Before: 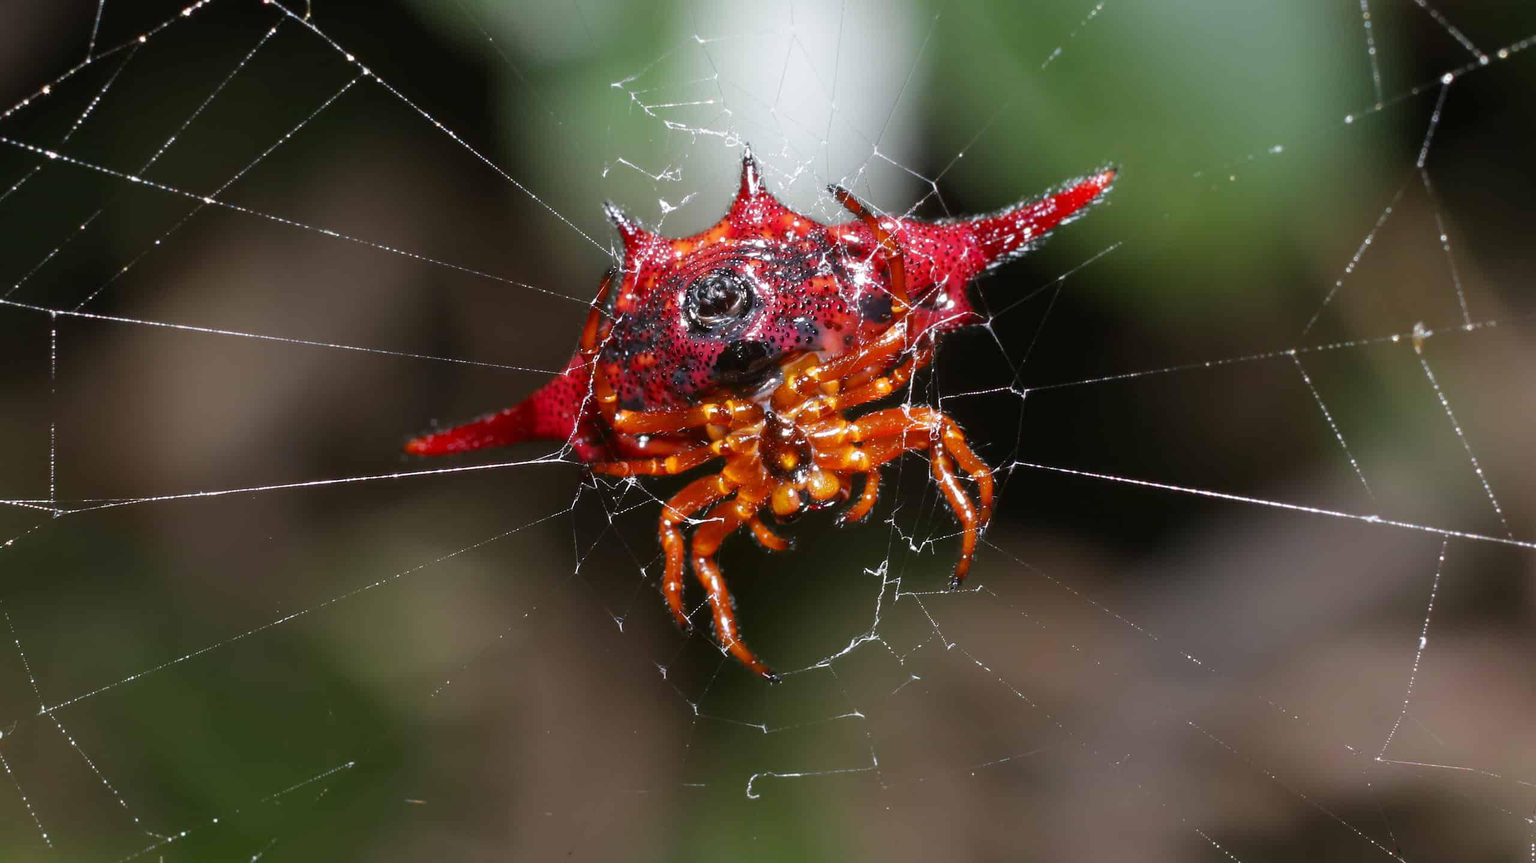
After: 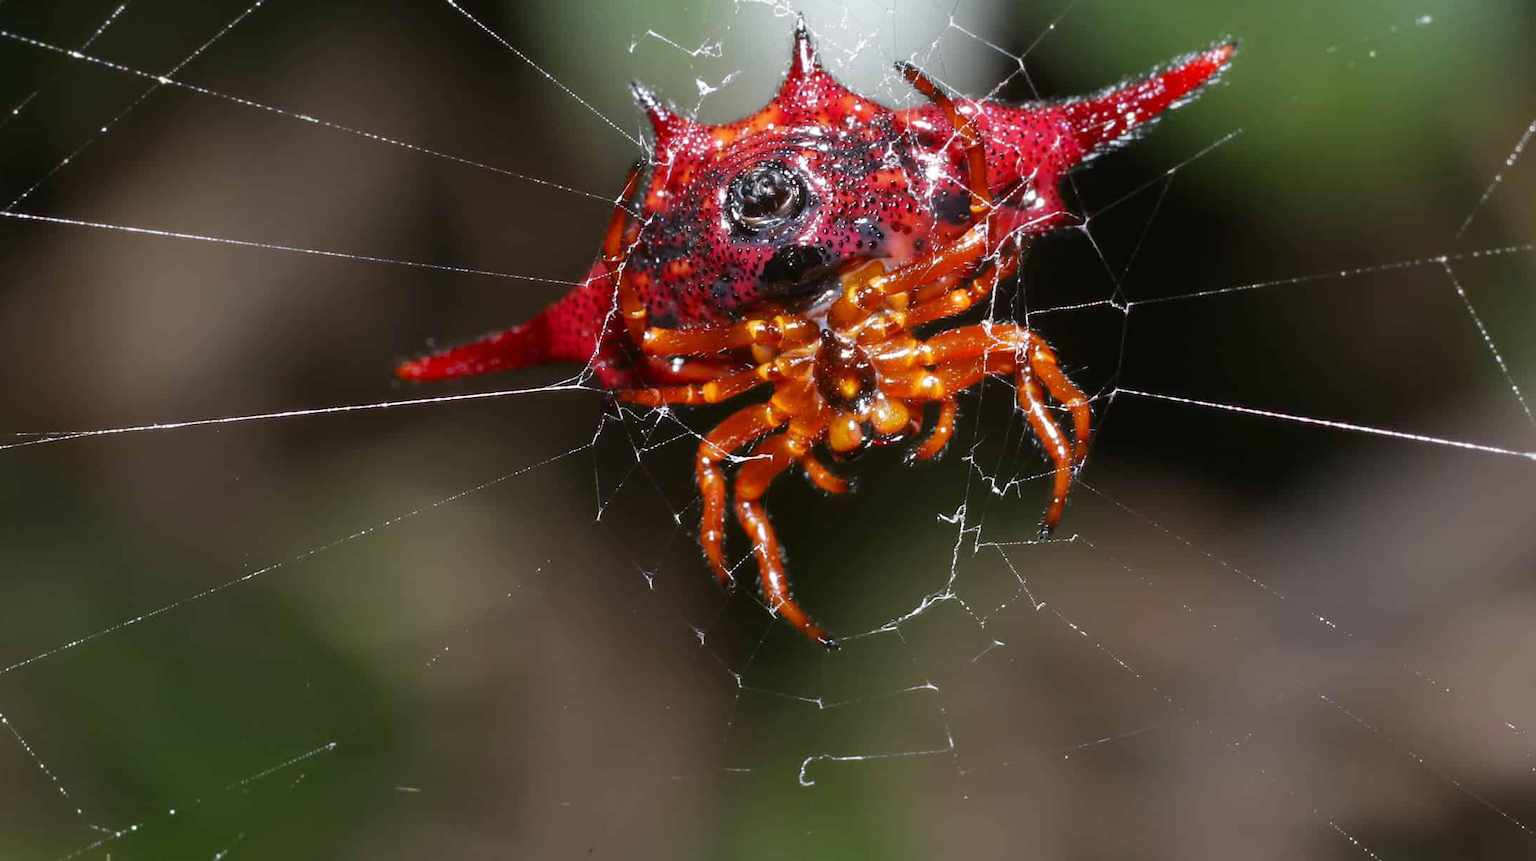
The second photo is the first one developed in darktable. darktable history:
crop and rotate: left 4.57%, top 15.403%, right 10.684%
